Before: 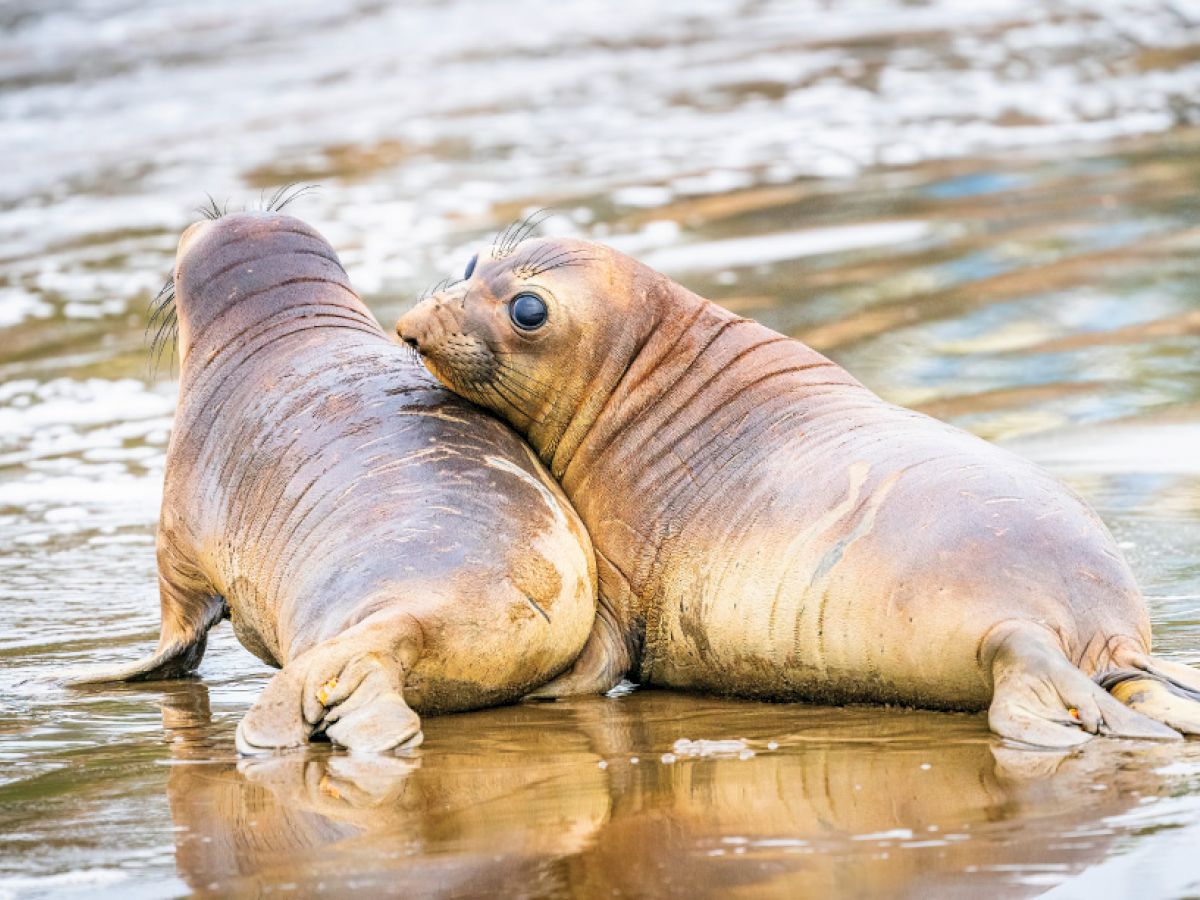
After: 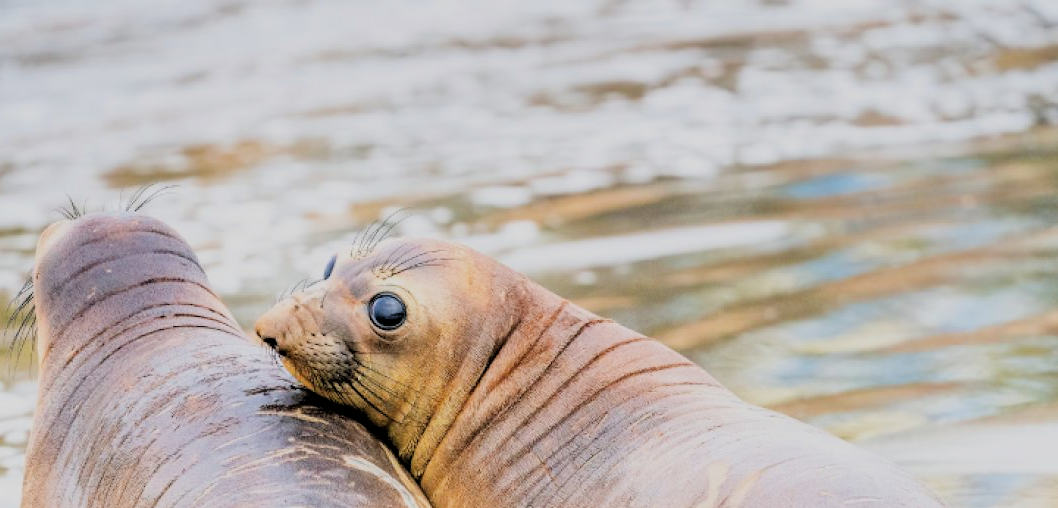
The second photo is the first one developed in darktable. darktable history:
crop and rotate: left 11.788%, bottom 43.454%
filmic rgb: black relative exposure -4.39 EV, white relative exposure 5 EV, threshold 2.94 EV, hardness 2.19, latitude 39.93%, contrast 1.151, highlights saturation mix 10.5%, shadows ↔ highlights balance 0.969%, enable highlight reconstruction true
